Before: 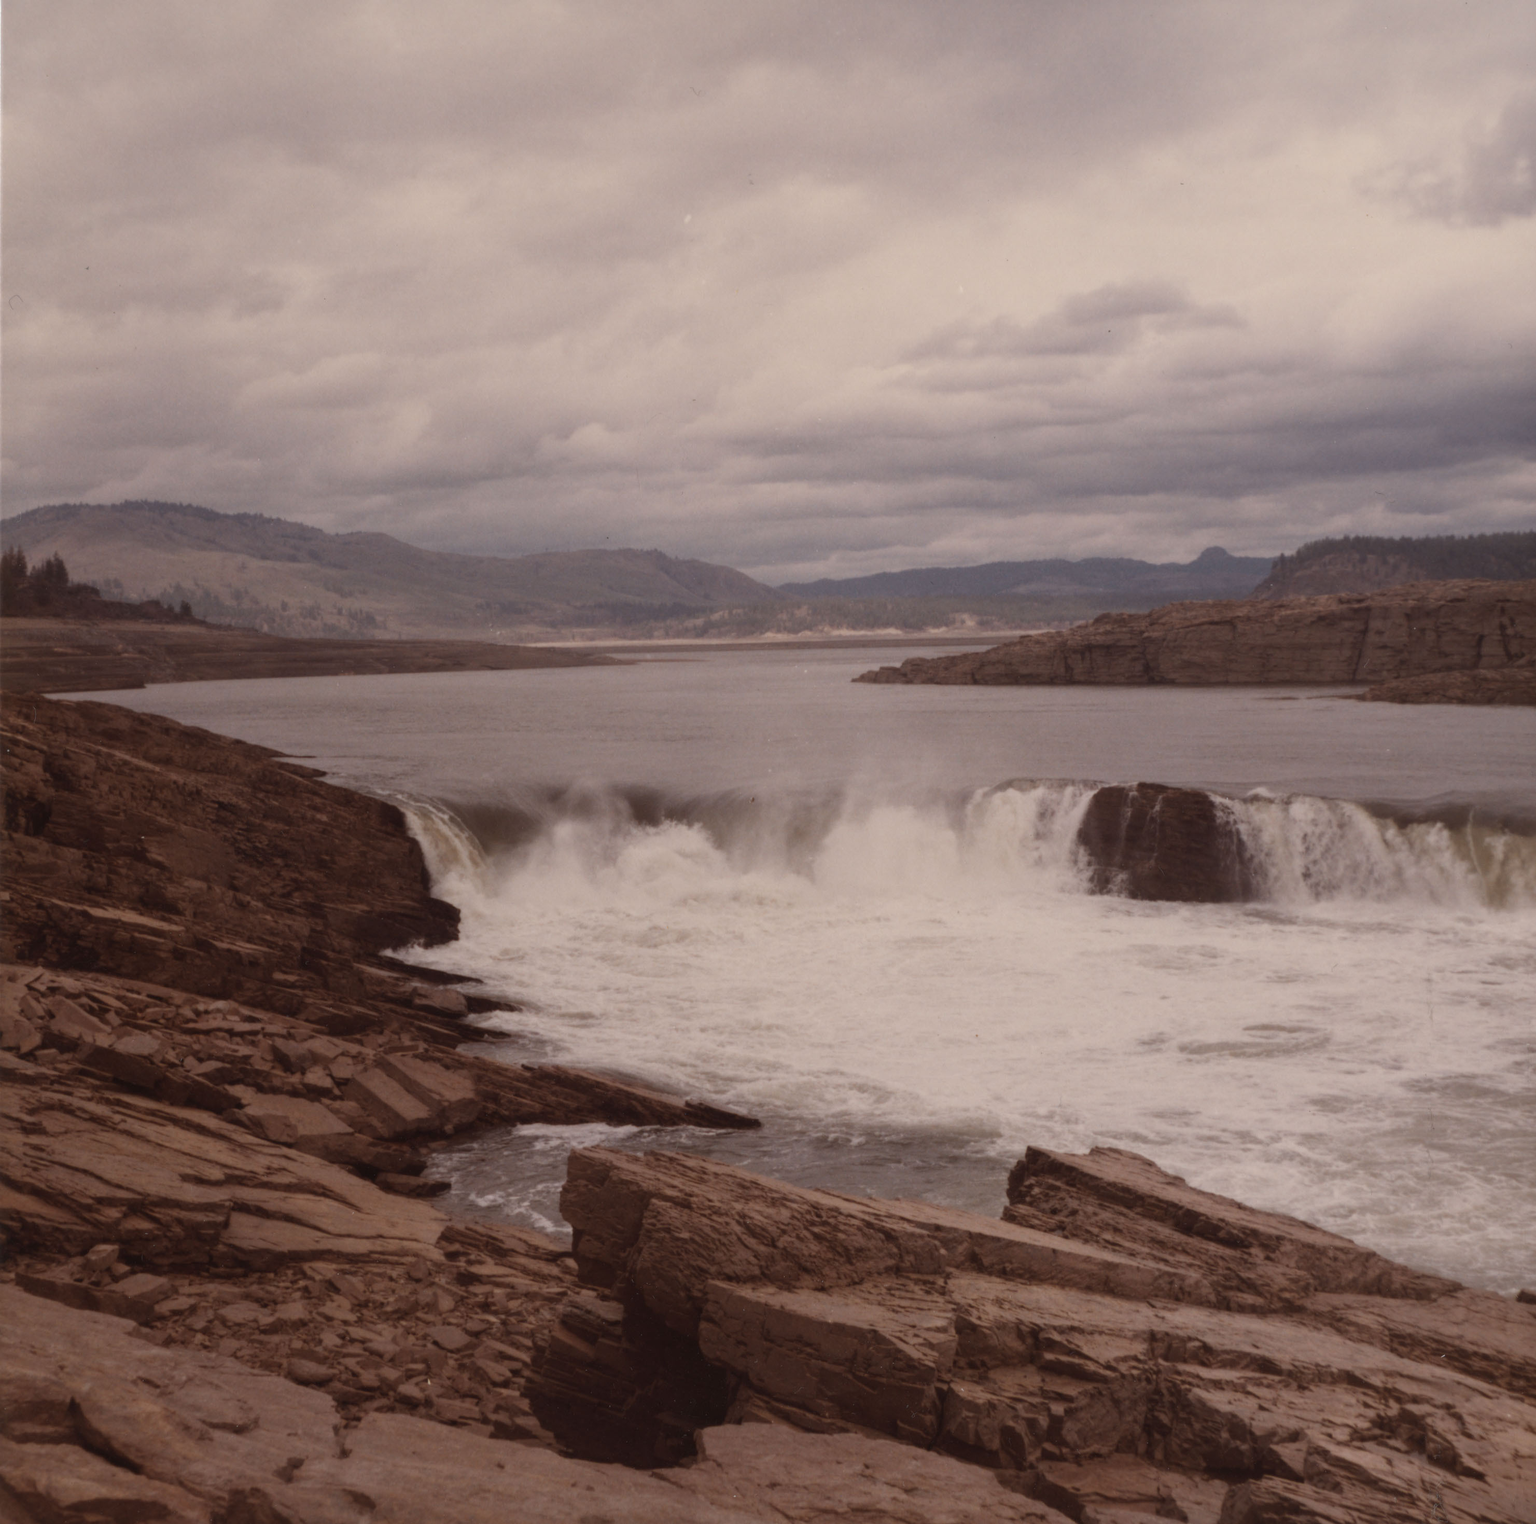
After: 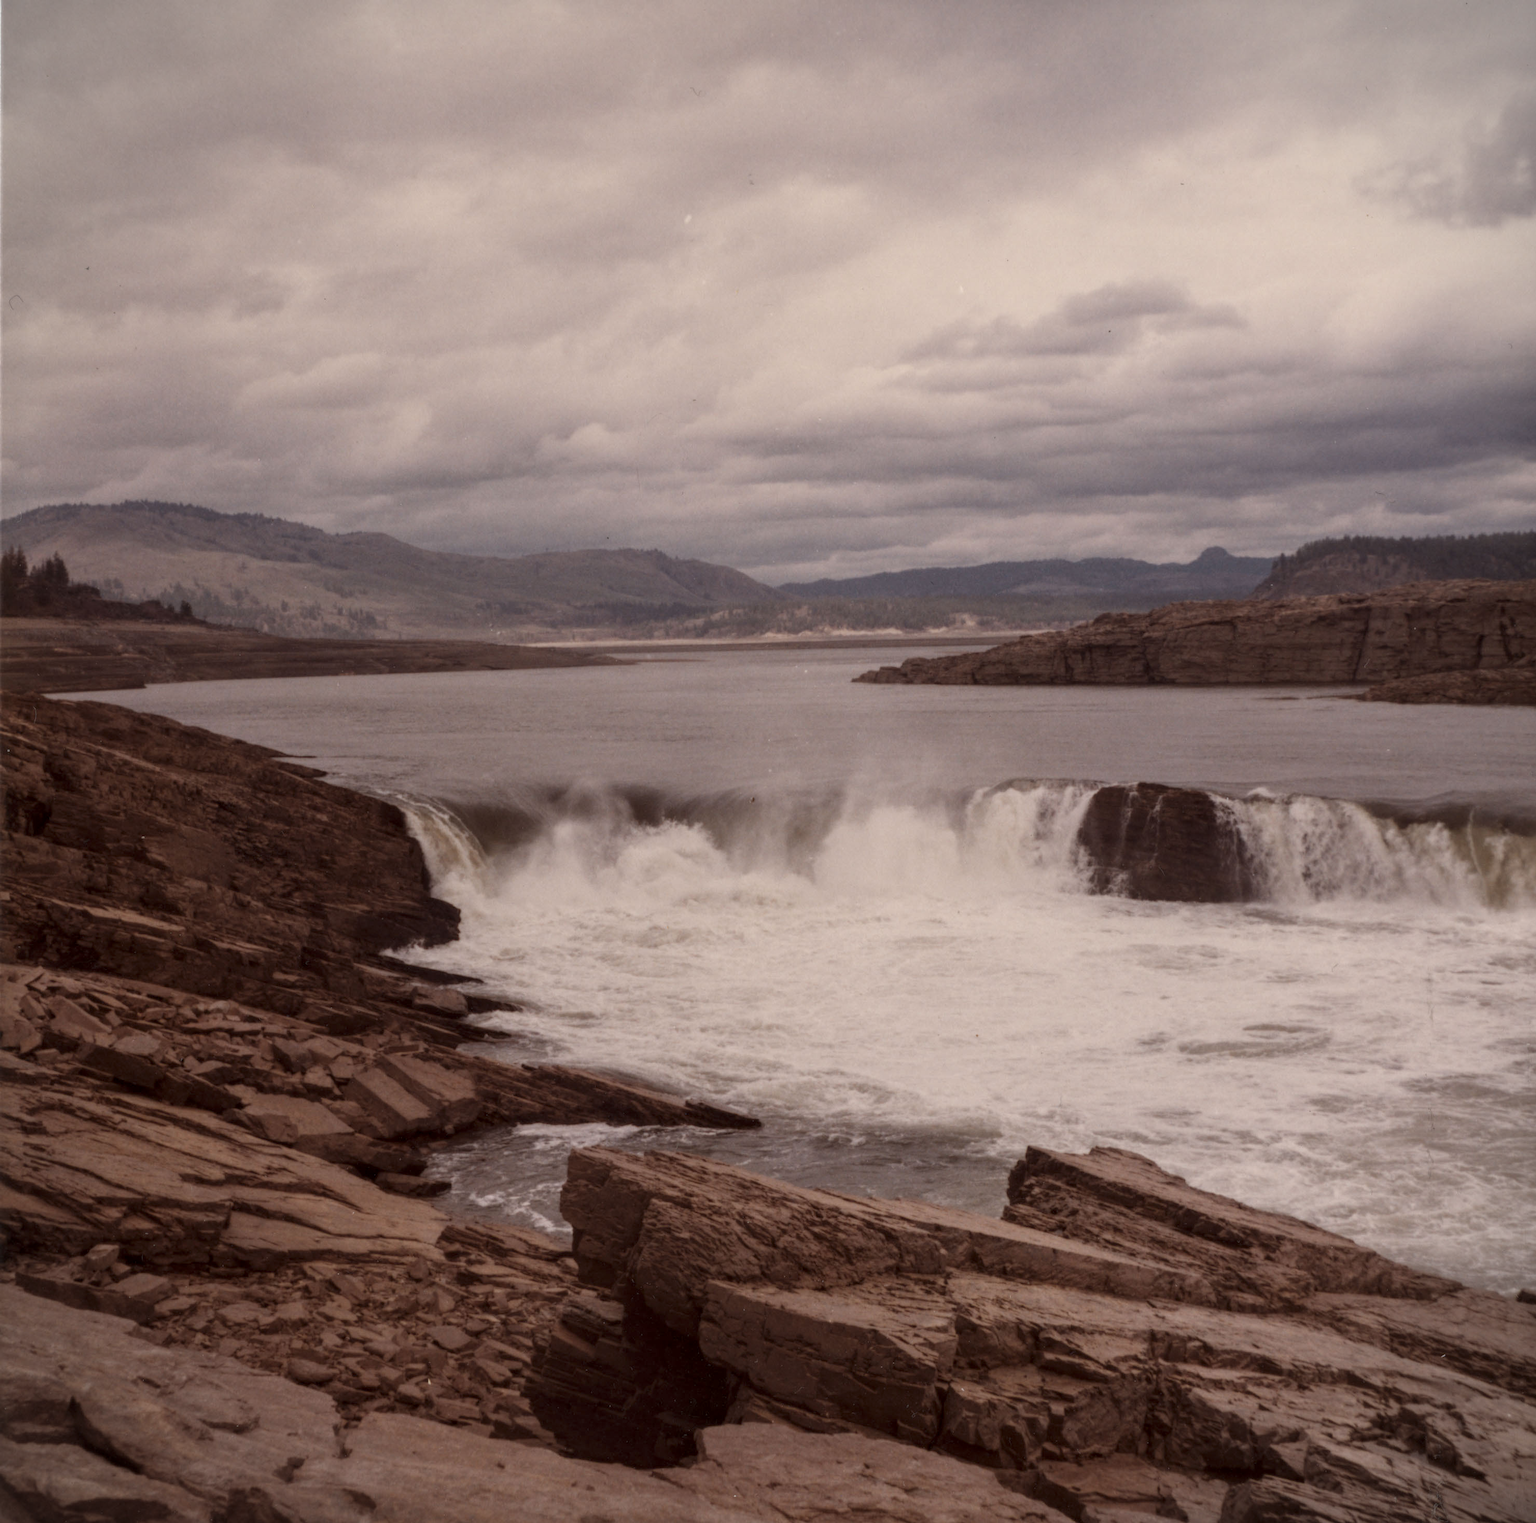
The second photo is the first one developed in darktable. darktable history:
vignetting: fall-off start 100%, fall-off radius 64.94%, automatic ratio true, unbound false
local contrast: highlights 35%, detail 135%
